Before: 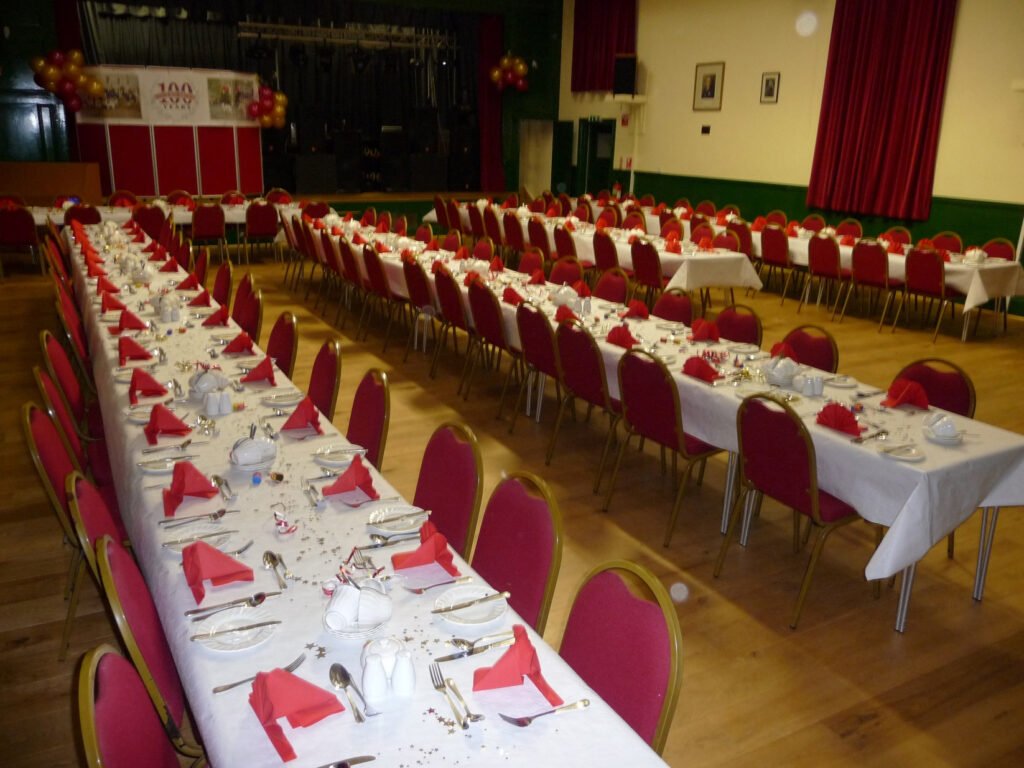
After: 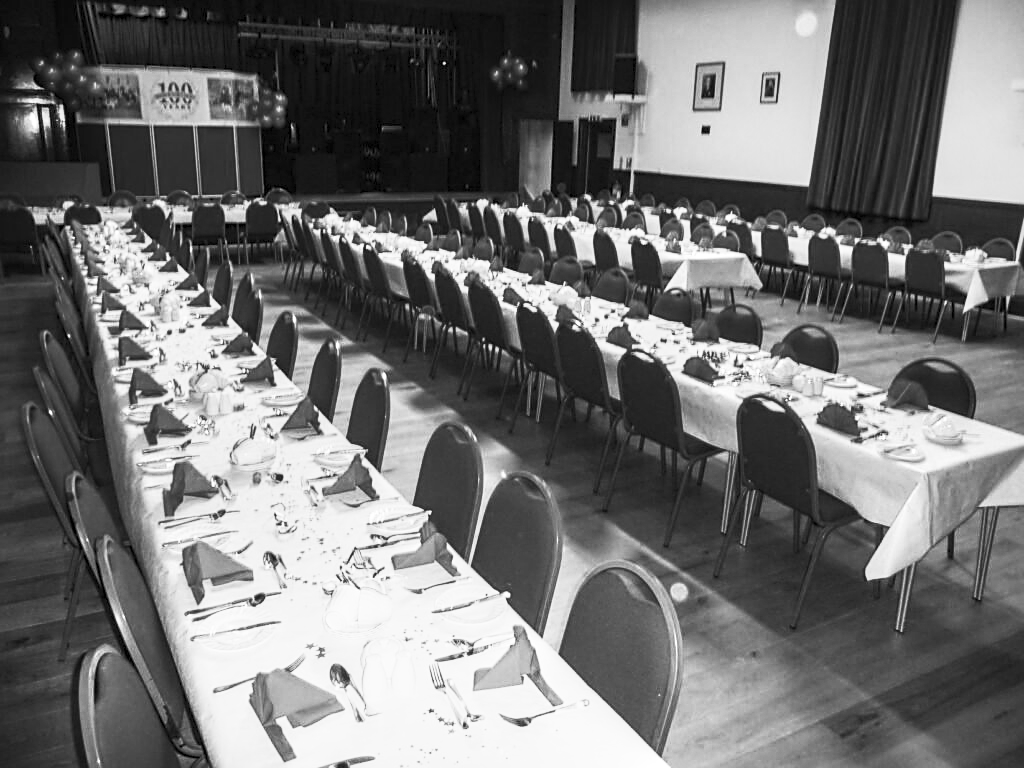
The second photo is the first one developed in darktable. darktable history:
local contrast: detail 130%
sharpen: on, module defaults
contrast brightness saturation: contrast 0.53, brightness 0.47, saturation -1
